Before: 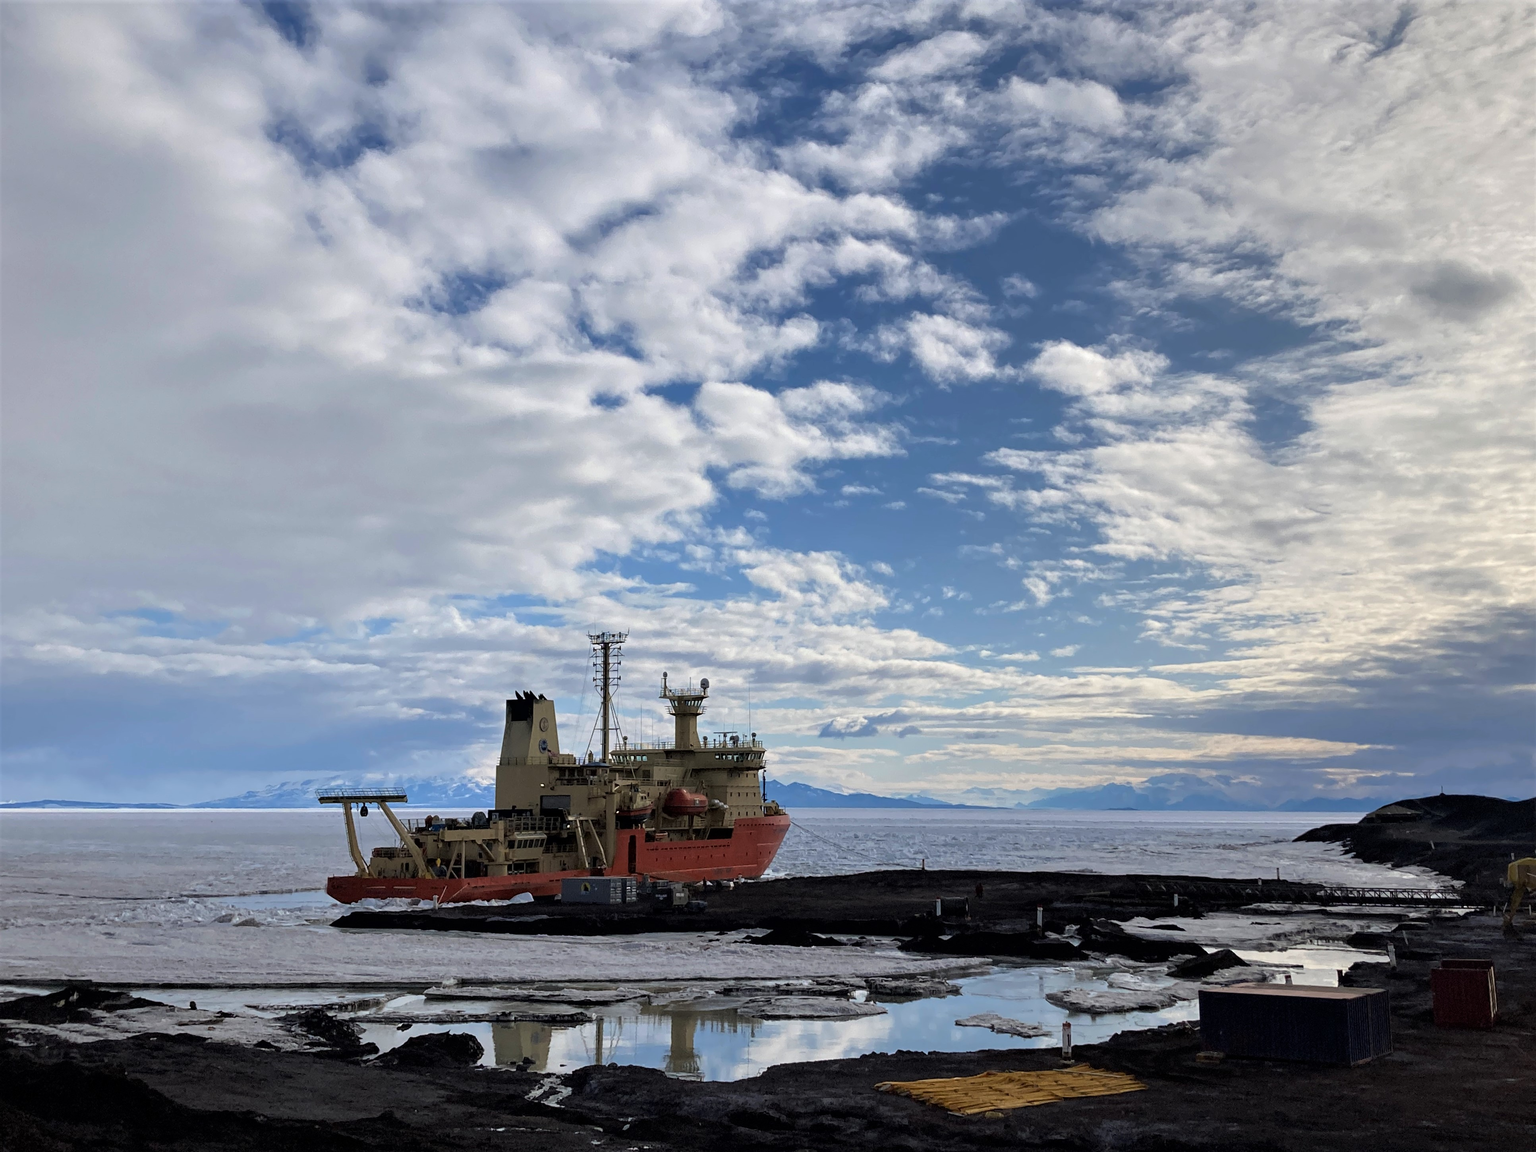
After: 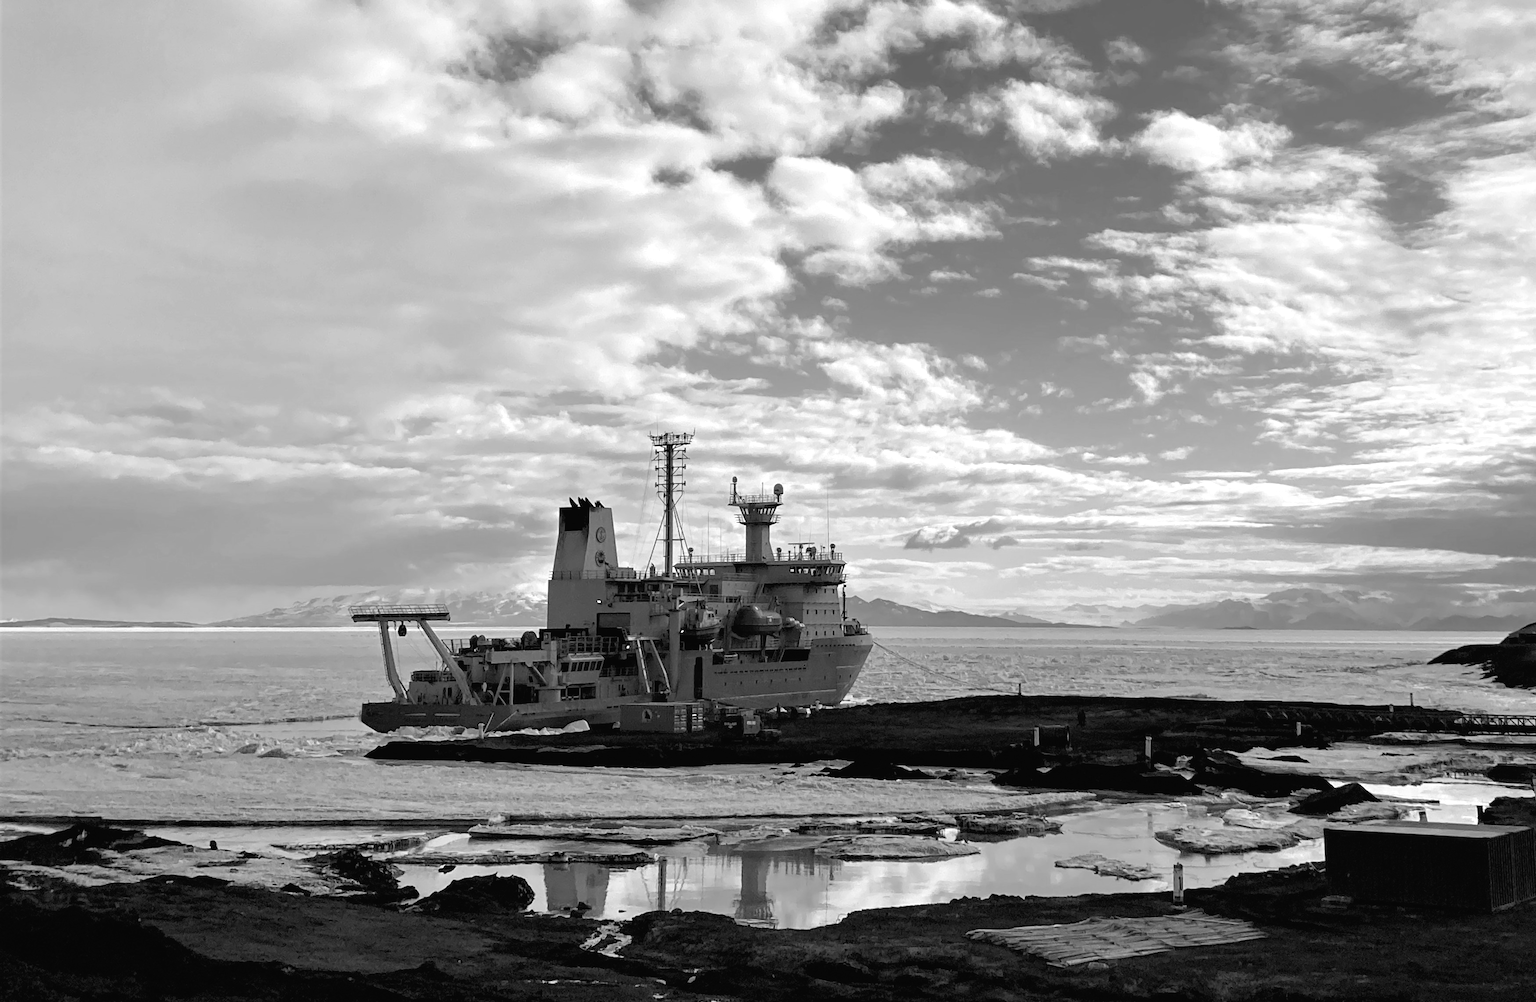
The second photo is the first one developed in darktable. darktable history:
monochrome: a -6.99, b 35.61, size 1.4
crop: top 20.916%, right 9.437%, bottom 0.316%
color balance: lift [1, 1.015, 1.004, 0.985], gamma [1, 0.958, 0.971, 1.042], gain [1, 0.956, 0.977, 1.044]
exposure: black level correction 0.001, exposure 0.5 EV, compensate exposure bias true, compensate highlight preservation false
